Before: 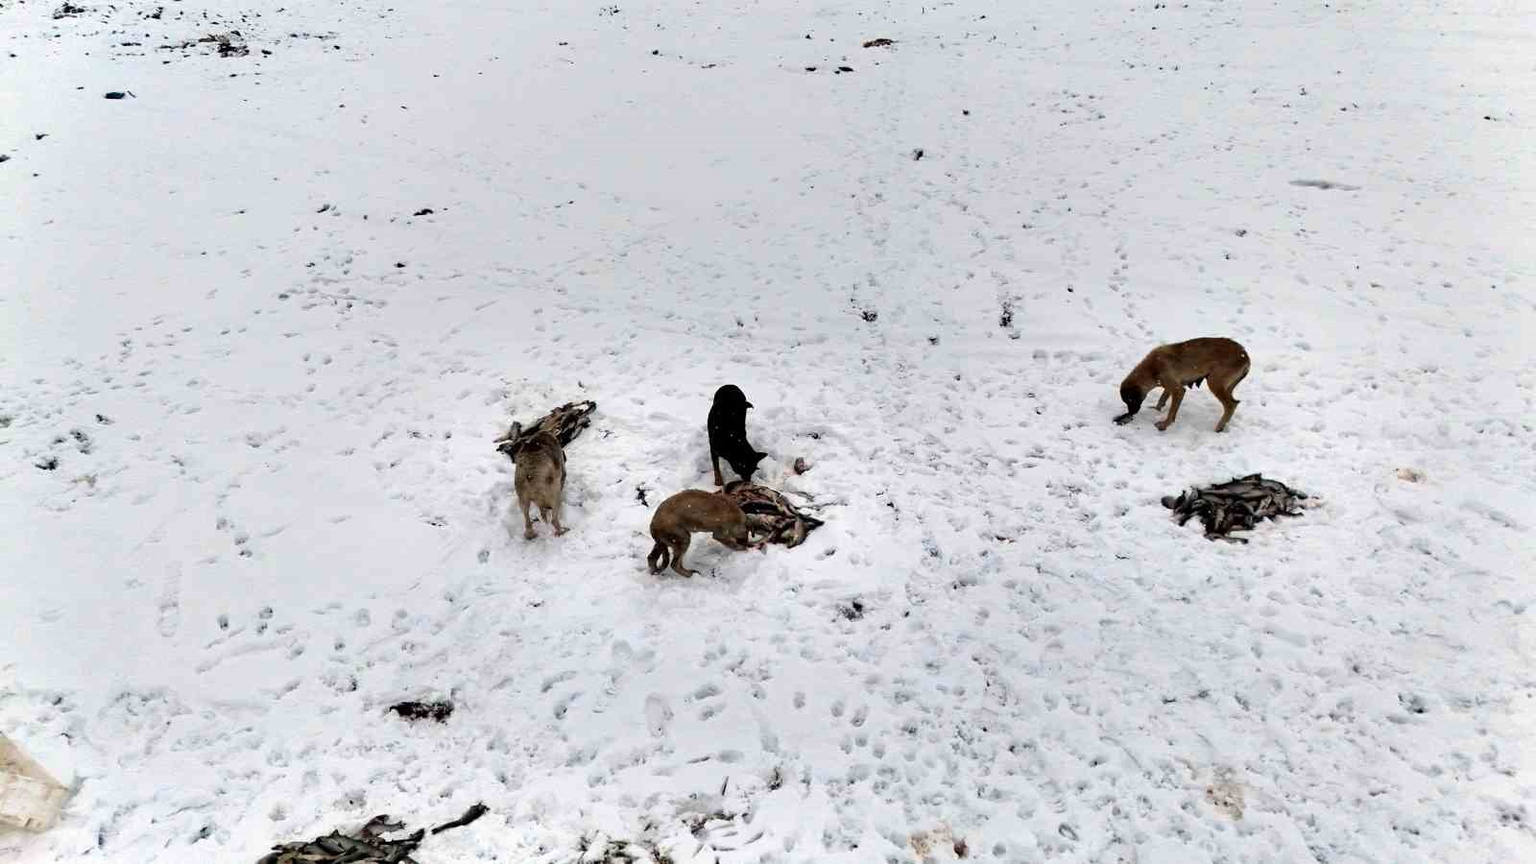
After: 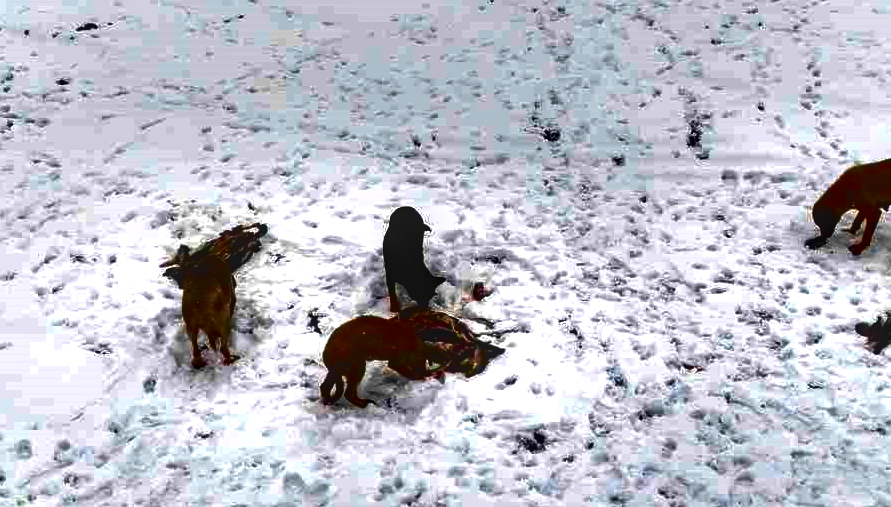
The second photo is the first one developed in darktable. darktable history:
tone equalizer: -8 EV -0.452 EV, -7 EV -0.365 EV, -6 EV -0.339 EV, -5 EV -0.186 EV, -3 EV 0.245 EV, -2 EV 0.34 EV, -1 EV 0.405 EV, +0 EV 0.386 EV, edges refinement/feathering 500, mask exposure compensation -1.57 EV, preserve details no
contrast brightness saturation: brightness -0.994, saturation 0.991
local contrast: on, module defaults
crop and rotate: left 22.176%, top 21.576%, right 22.108%, bottom 22.076%
